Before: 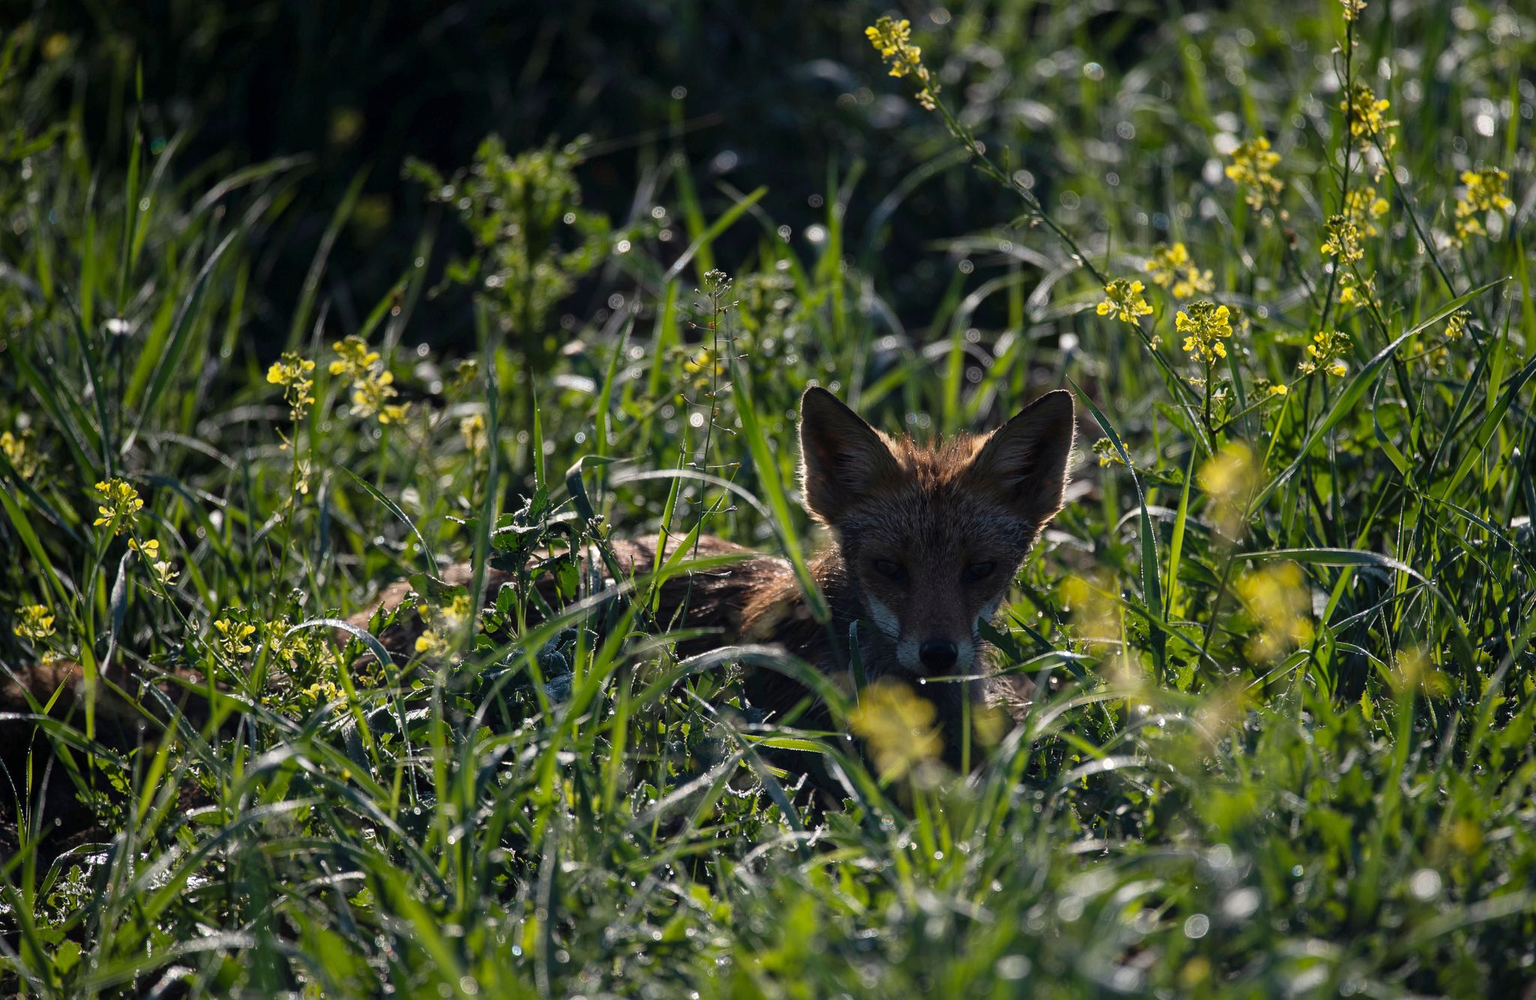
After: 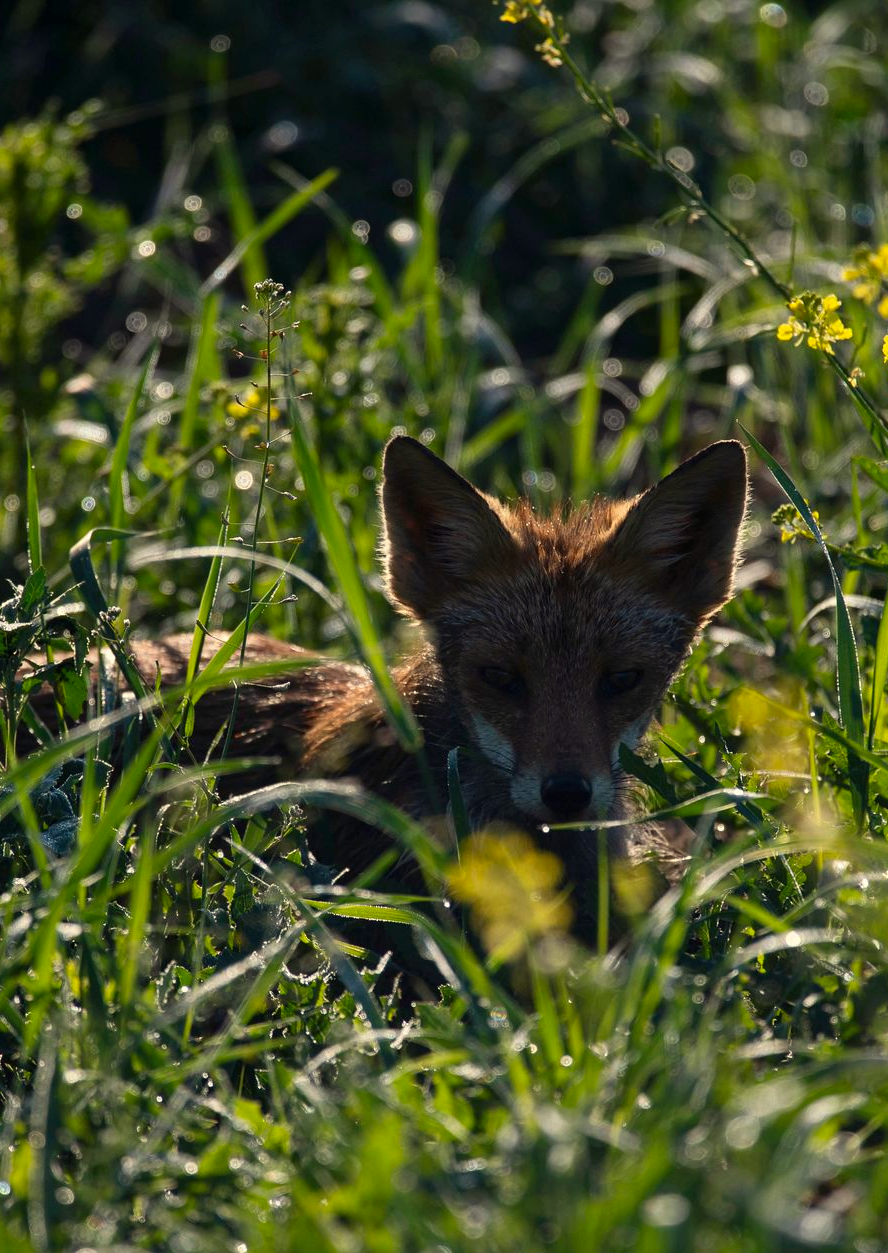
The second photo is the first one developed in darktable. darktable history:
crop: left 33.452%, top 6.025%, right 23.155%
contrast brightness saturation: contrast 0.08, saturation 0.2
white balance: red 1.029, blue 0.92
